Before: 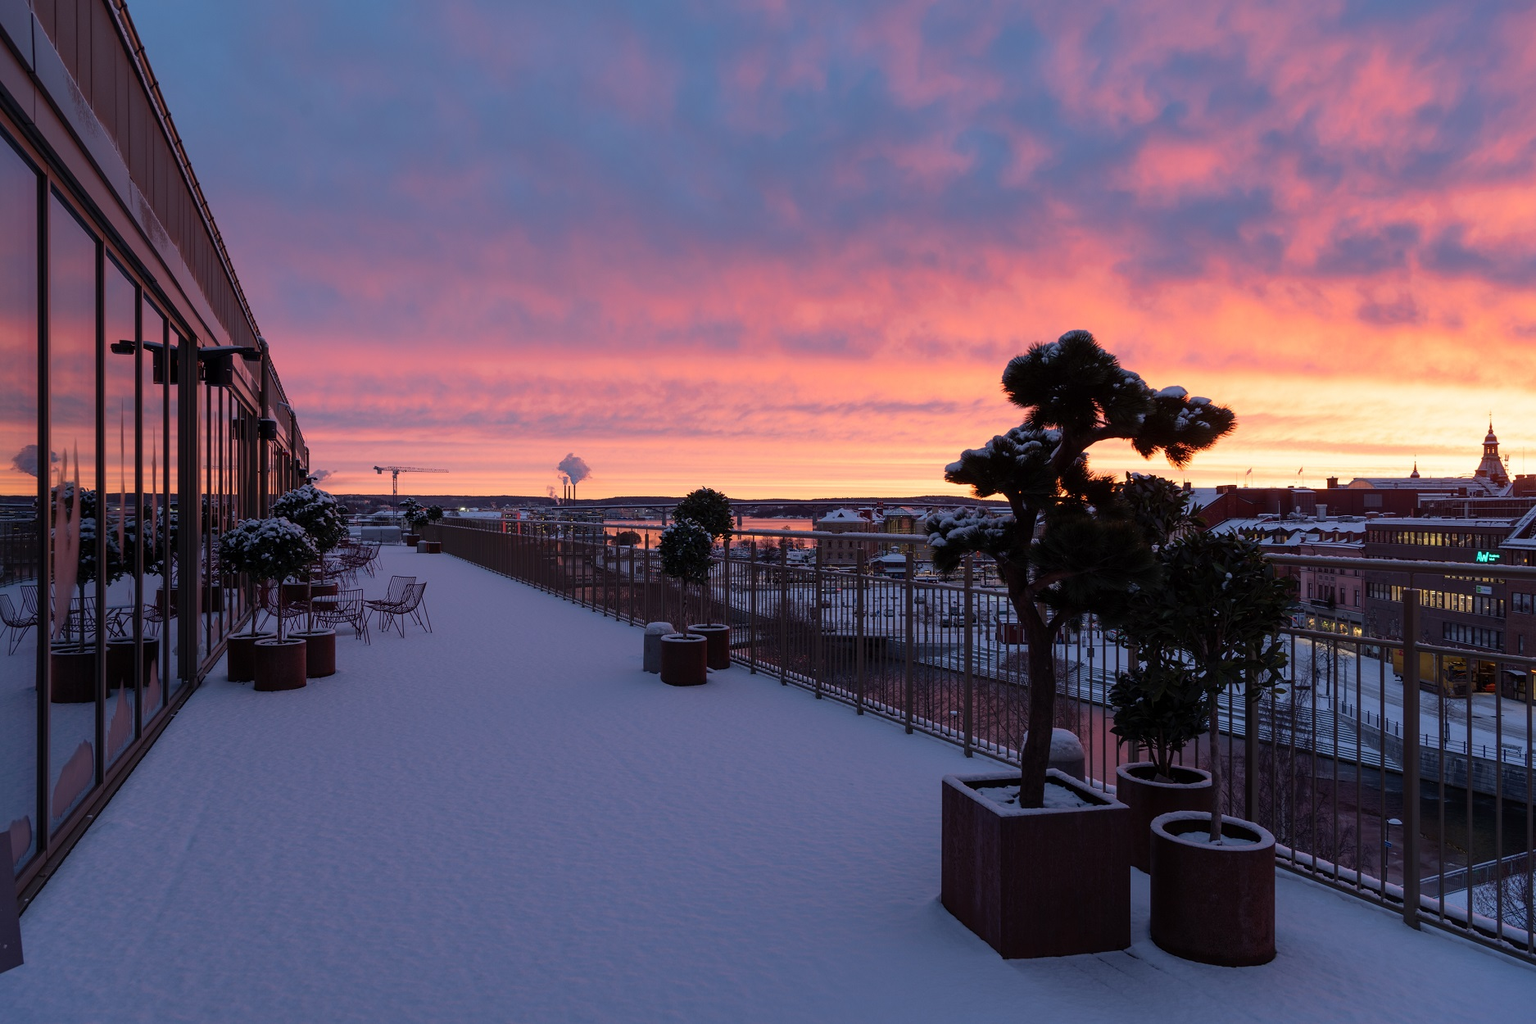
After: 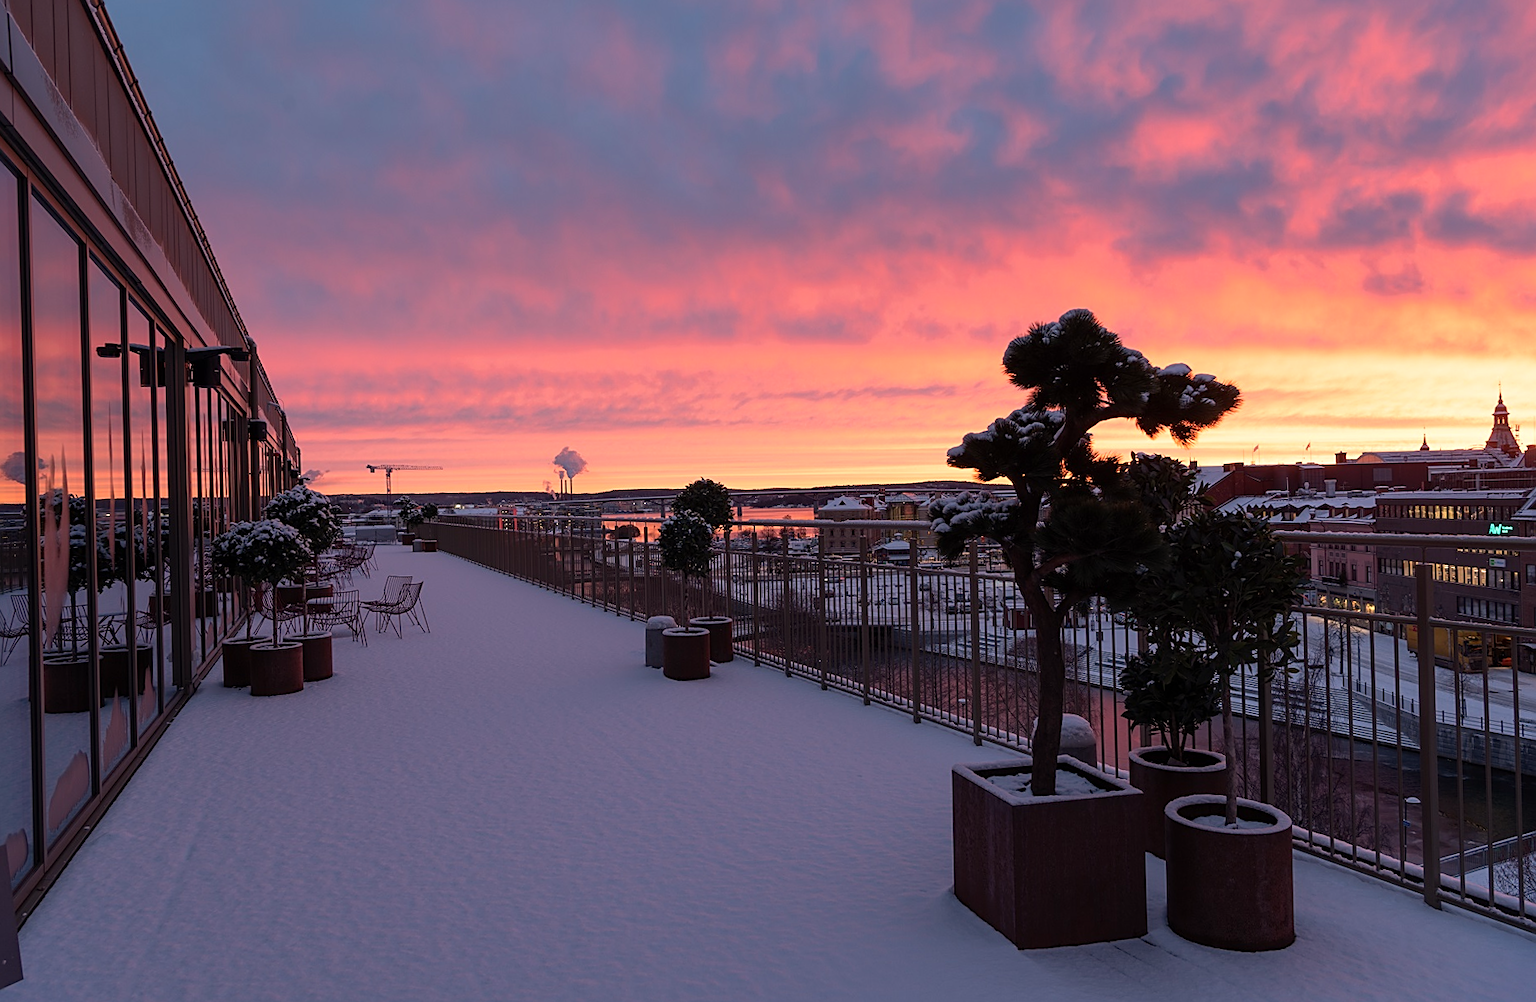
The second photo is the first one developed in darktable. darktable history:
white balance: red 1.127, blue 0.943
rotate and perspective: rotation -1.42°, crop left 0.016, crop right 0.984, crop top 0.035, crop bottom 0.965
sharpen: on, module defaults
